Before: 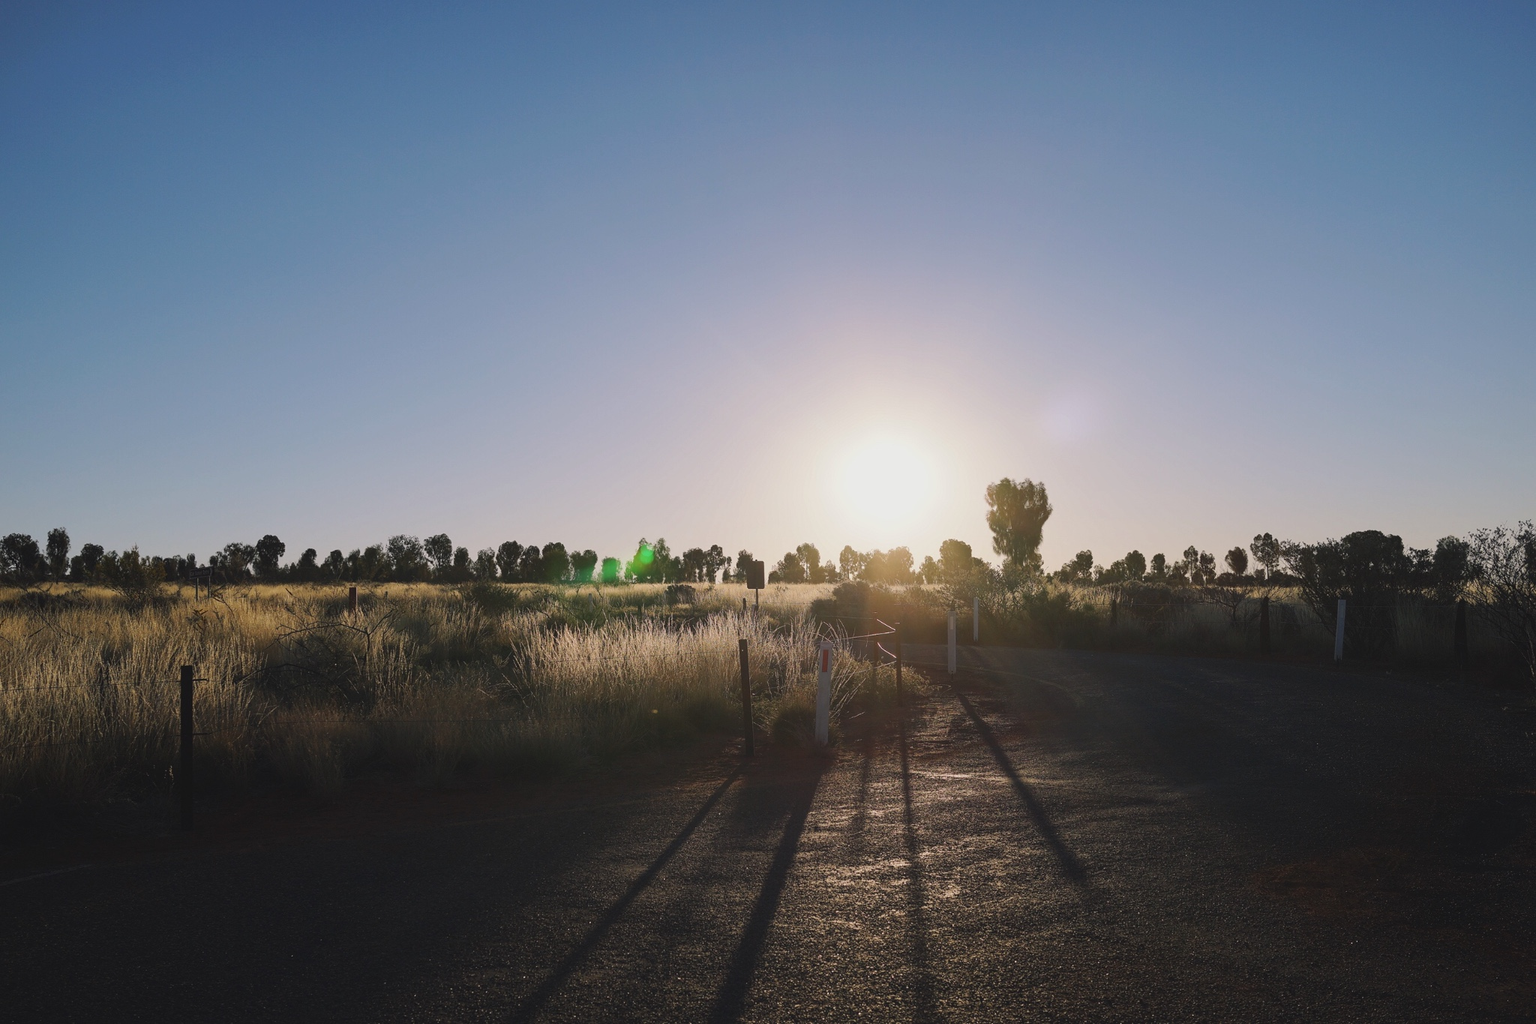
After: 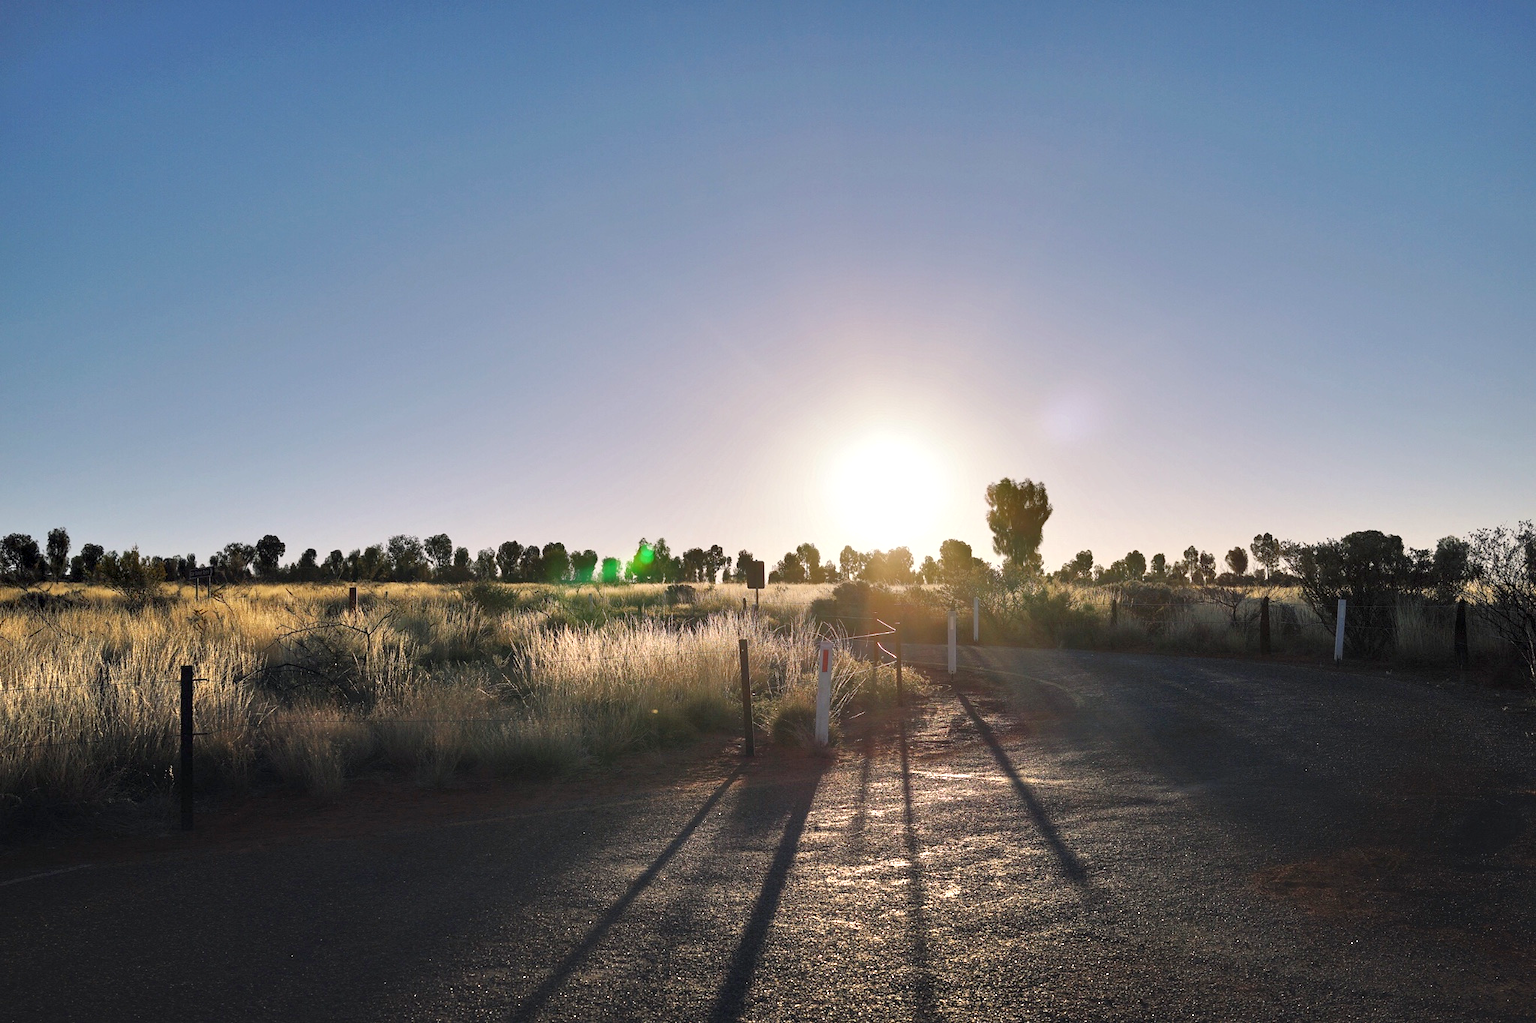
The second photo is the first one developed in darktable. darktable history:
exposure: black level correction 0.001, exposure 0.015 EV, compensate highlight preservation false
contrast equalizer: y [[0.6 ×6], [0.55 ×6], [0 ×6], [0 ×6], [0 ×6]]
tone equalizer: -7 EV 0.152 EV, -6 EV 0.604 EV, -5 EV 1.15 EV, -4 EV 1.3 EV, -3 EV 1.13 EV, -2 EV 0.6 EV, -1 EV 0.167 EV
